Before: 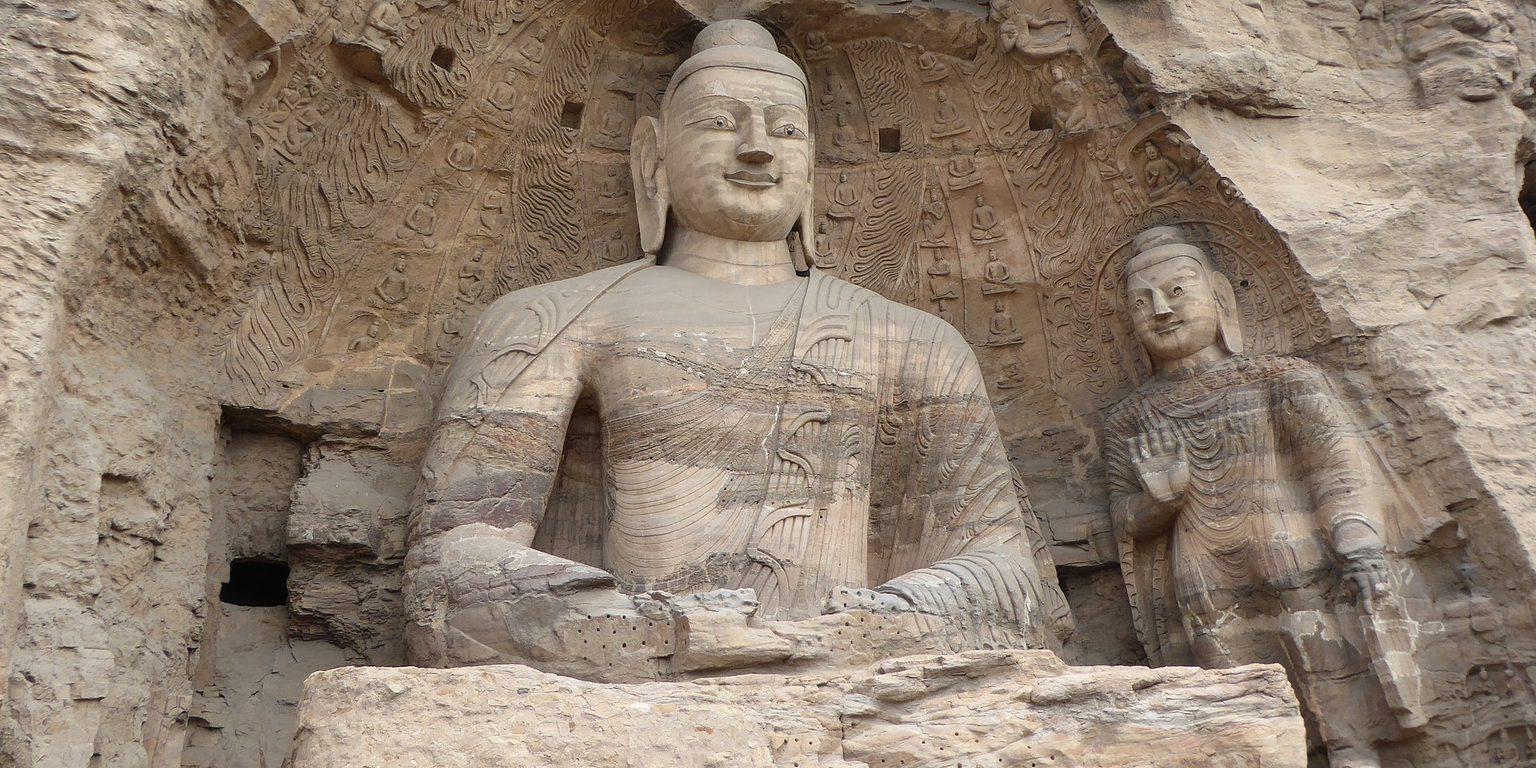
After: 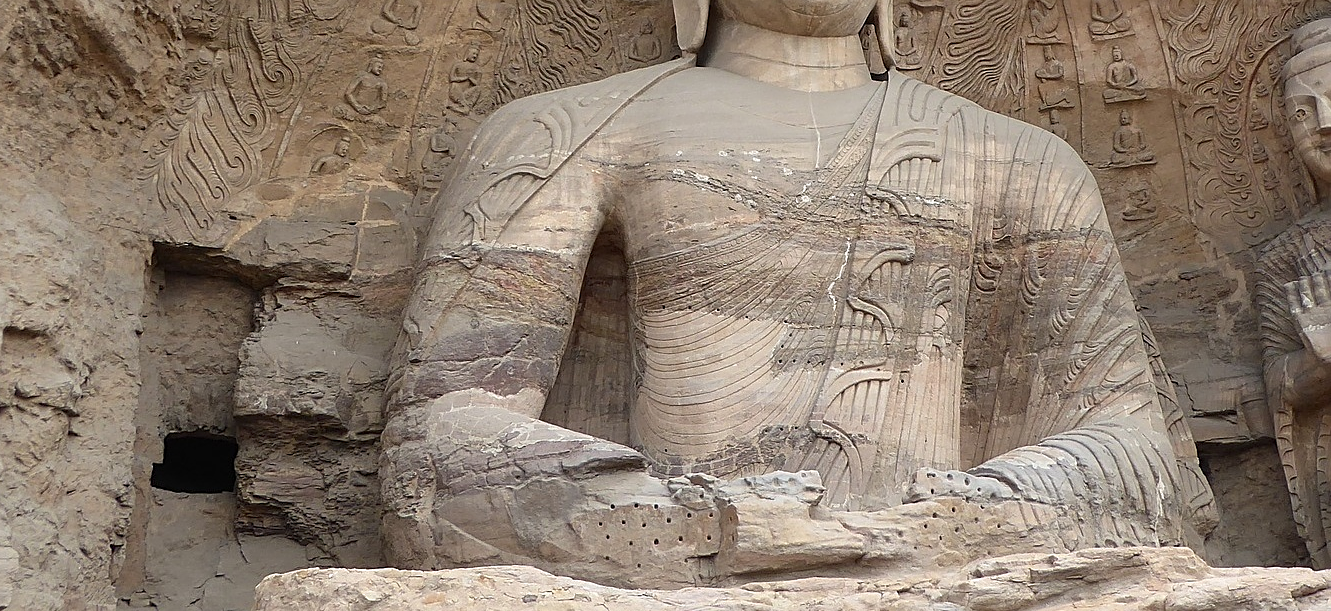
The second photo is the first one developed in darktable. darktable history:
crop: left 6.488%, top 27.668%, right 24.183%, bottom 8.656%
bloom: size 9%, threshold 100%, strength 7%
sharpen: on, module defaults
exposure: compensate highlight preservation false
